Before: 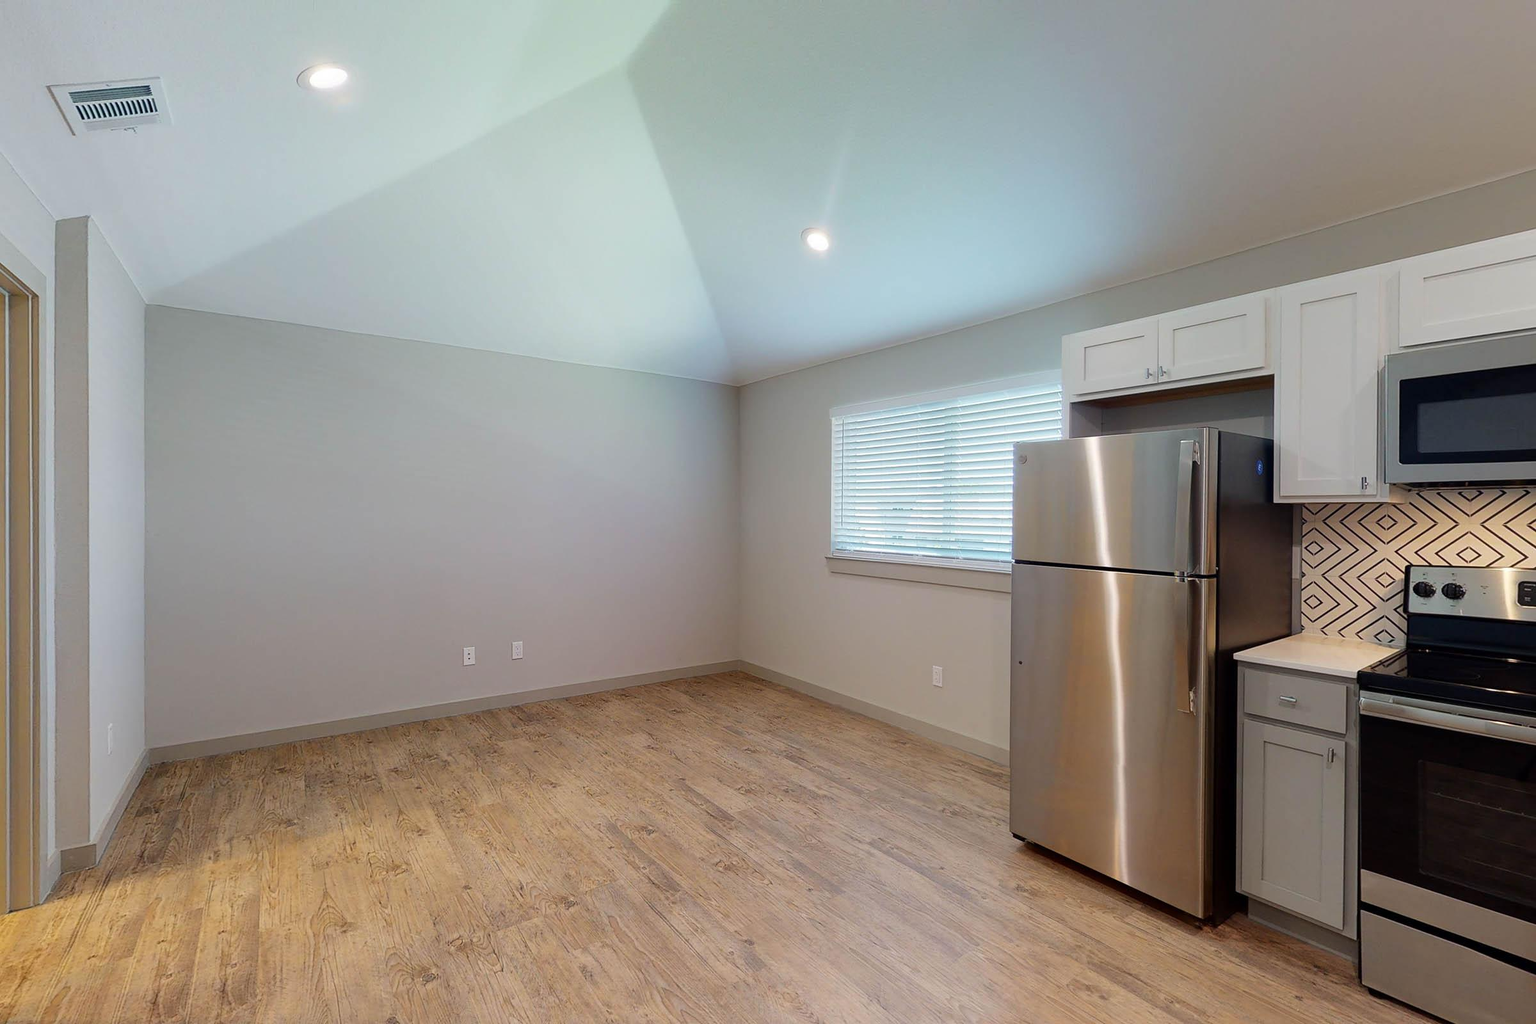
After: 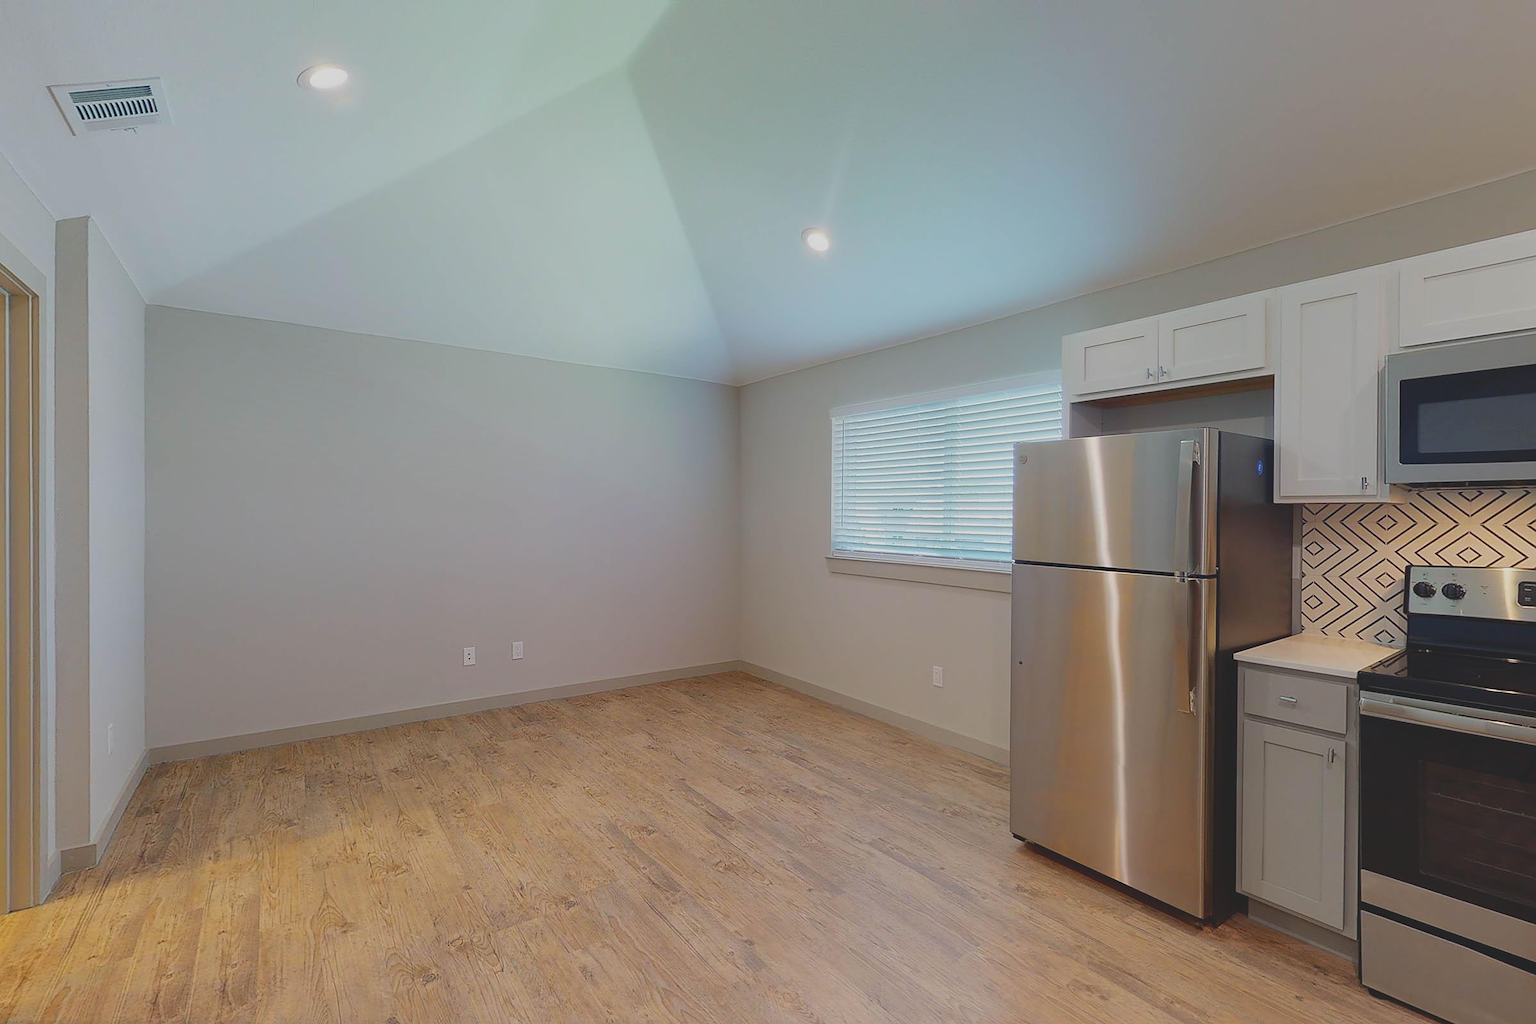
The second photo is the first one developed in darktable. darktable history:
contrast brightness saturation: contrast -0.28
sharpen: radius 0.969, amount 0.604
